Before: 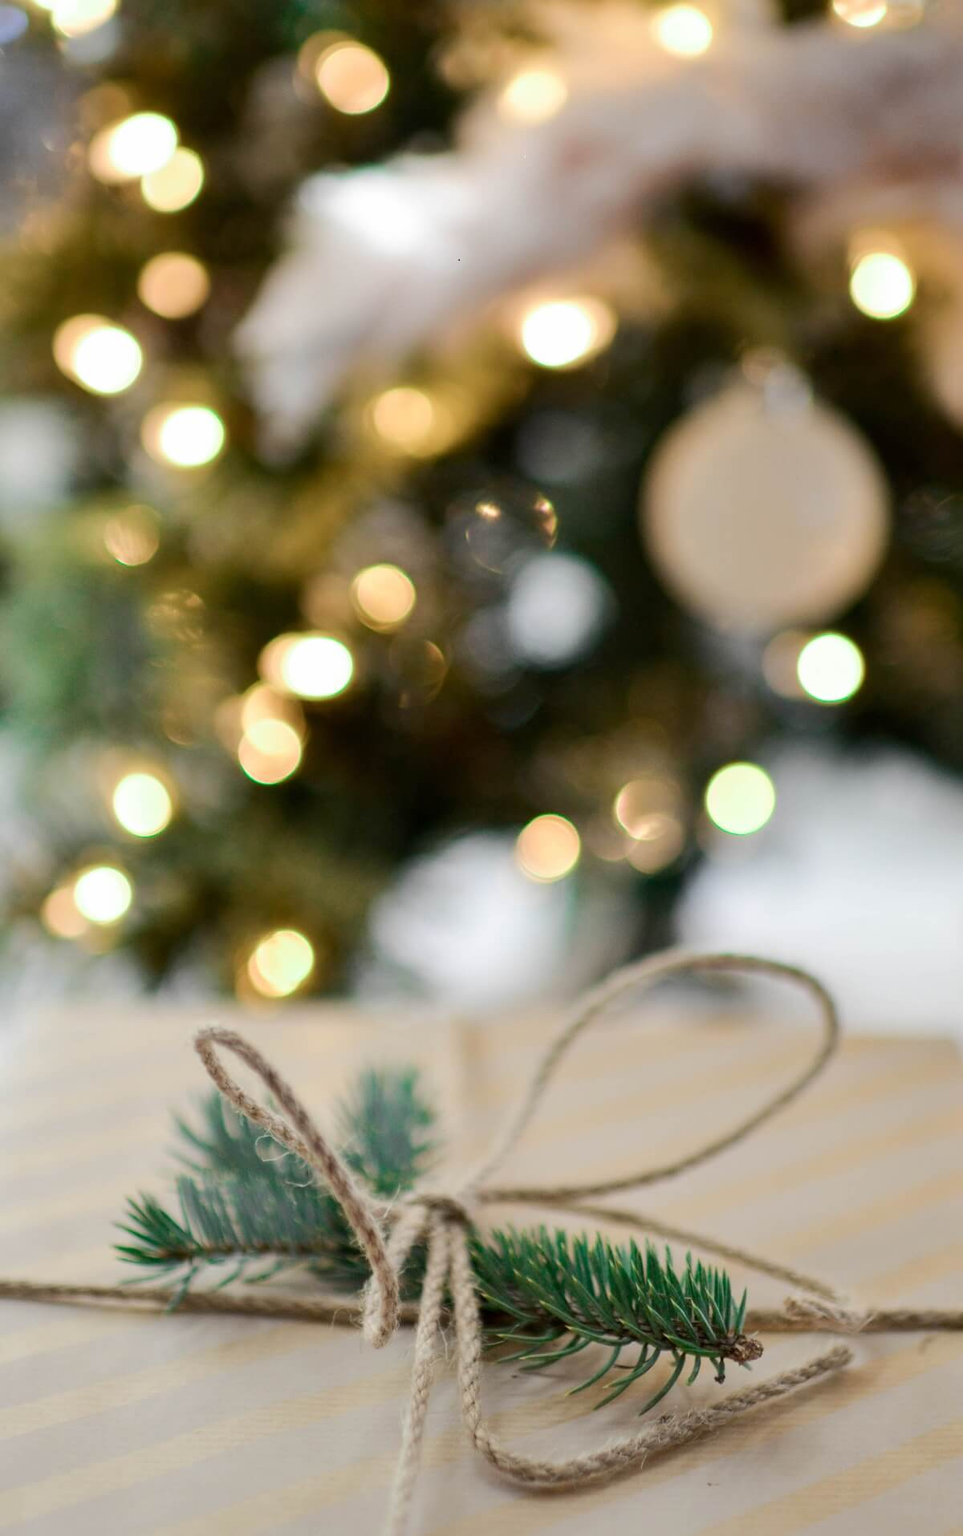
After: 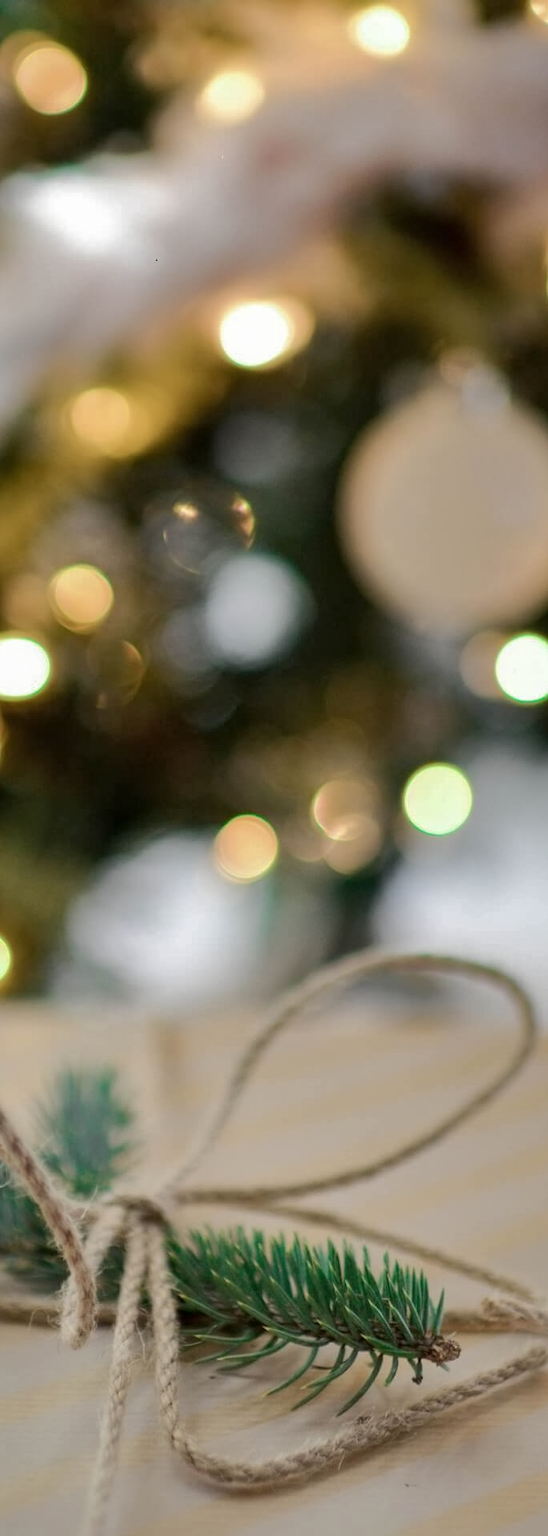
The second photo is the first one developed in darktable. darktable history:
contrast equalizer: octaves 7, y [[0.5 ×6], [0.5 ×6], [0.5 ×6], [0 ×6], [0, 0.039, 0.251, 0.29, 0.293, 0.292]], mix 0.306
crop: left 31.481%, top 0.022%, right 11.454%
shadows and highlights: shadows 39.52, highlights -60.1
